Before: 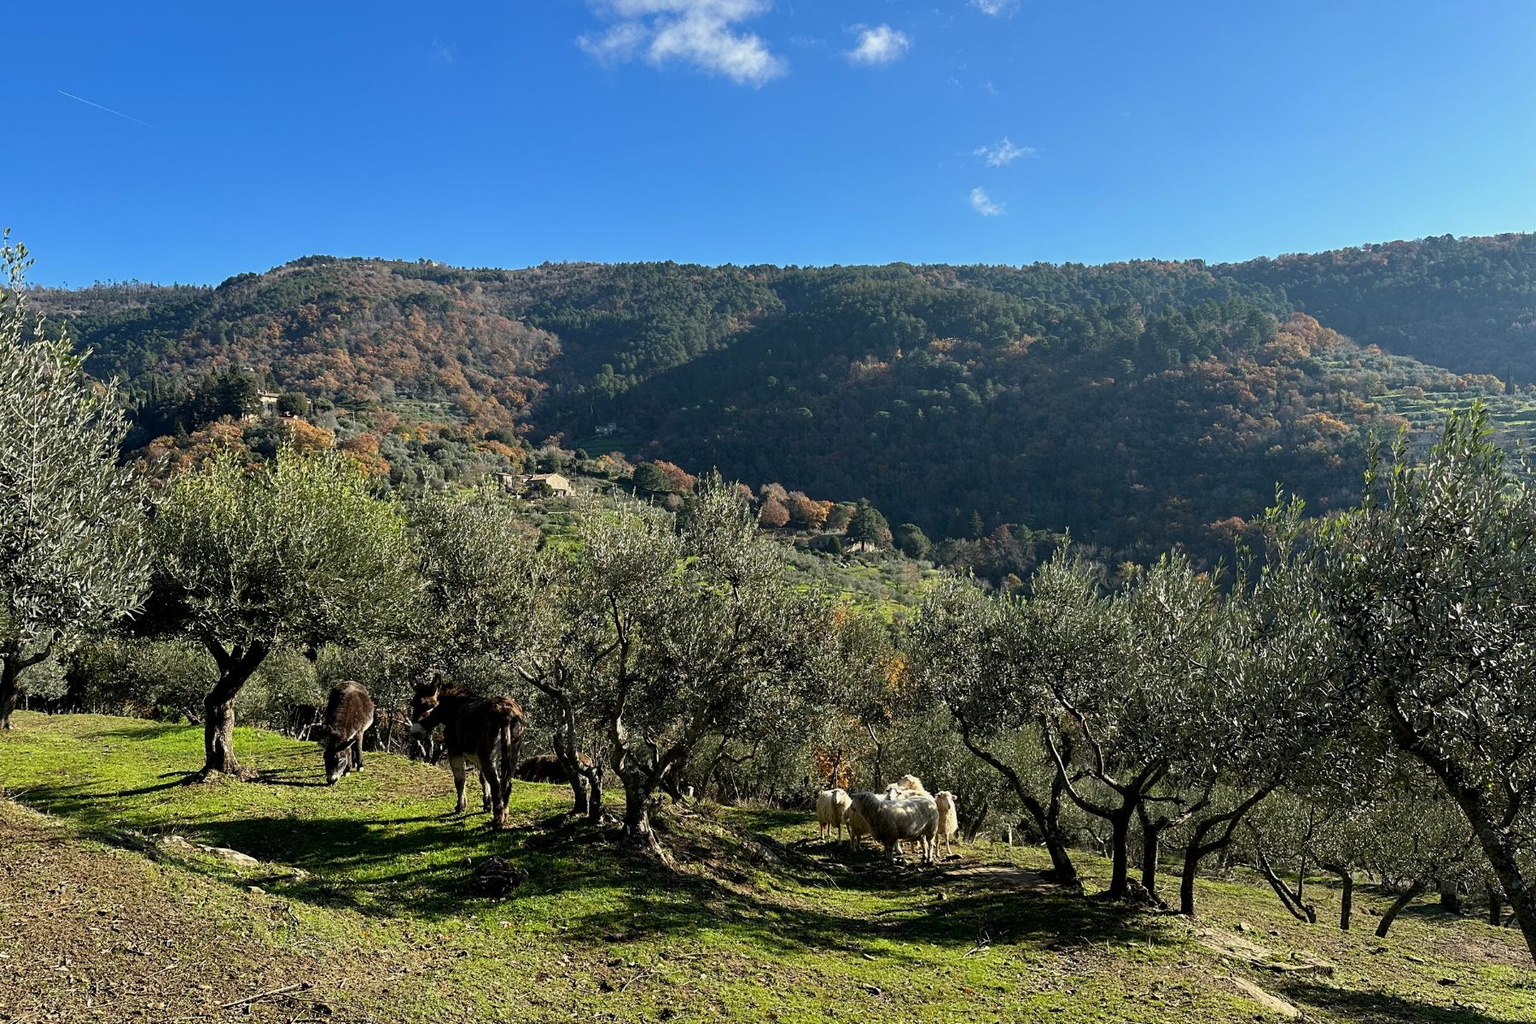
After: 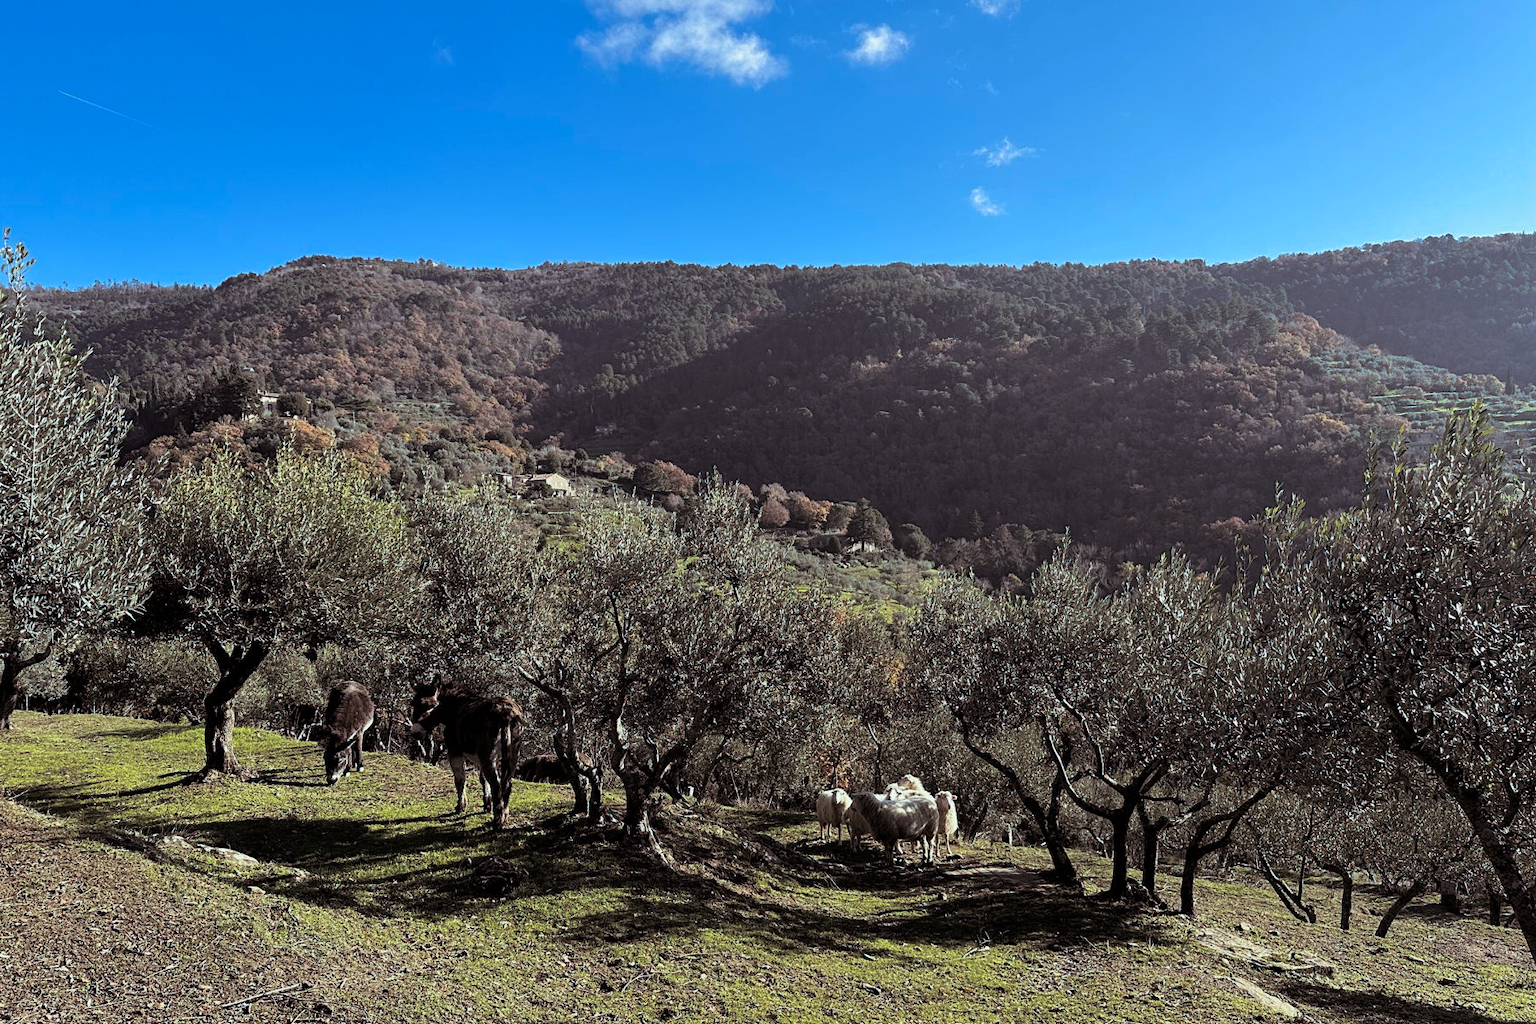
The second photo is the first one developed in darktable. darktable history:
color correction: highlights a* -4.18, highlights b* -10.81
split-toning: shadows › saturation 0.2
color zones: curves: ch2 [(0, 0.5) (0.143, 0.5) (0.286, 0.489) (0.415, 0.421) (0.571, 0.5) (0.714, 0.5) (0.857, 0.5) (1, 0.5)]
